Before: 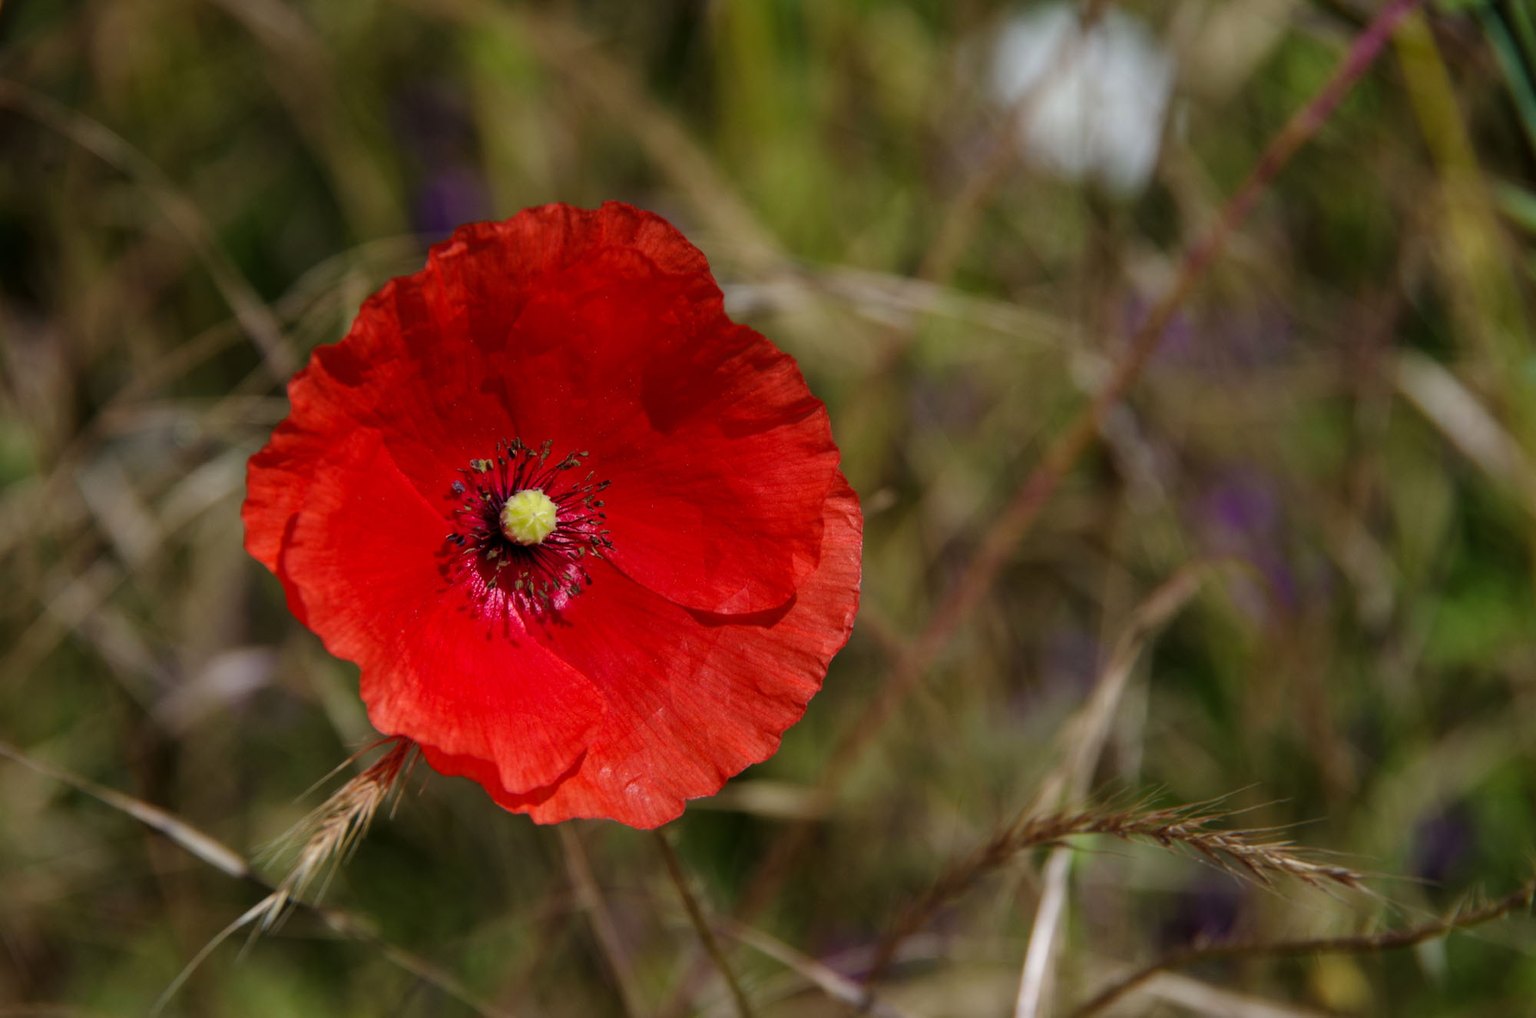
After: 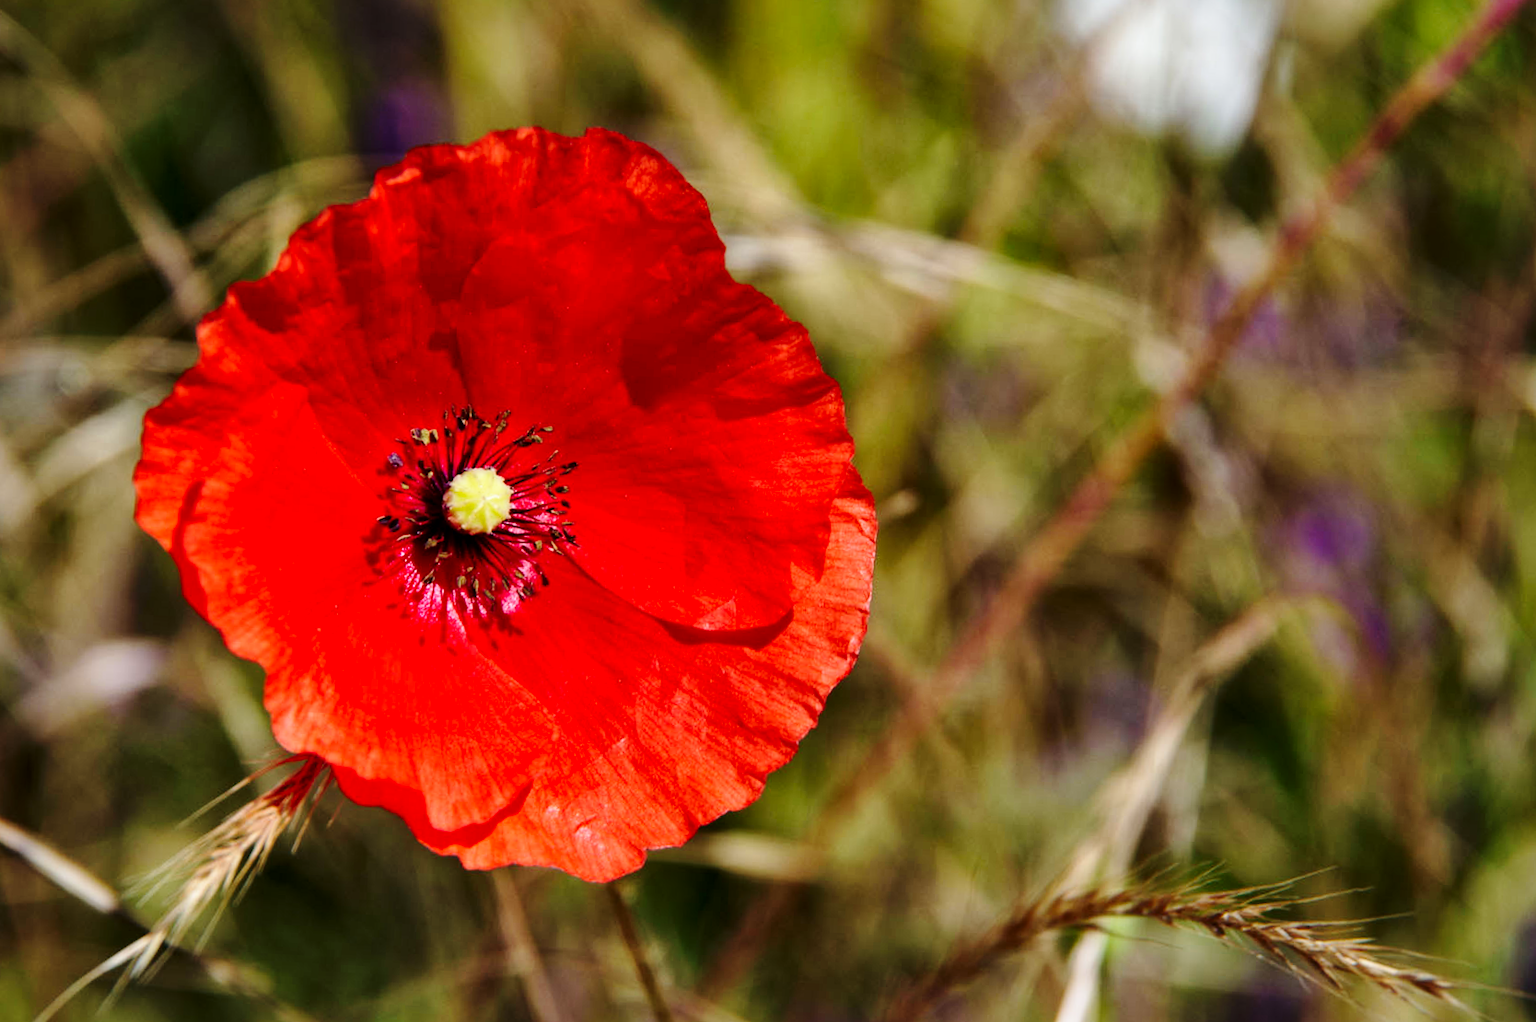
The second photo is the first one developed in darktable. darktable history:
exposure: exposure 0.019 EV, compensate highlight preservation false
base curve: curves: ch0 [(0, 0) (0.028, 0.03) (0.121, 0.232) (0.46, 0.748) (0.859, 0.968) (1, 1)], preserve colors none
crop and rotate: angle -3.13°, left 5.195%, top 5.171%, right 4.607%, bottom 4.241%
local contrast: mode bilateral grid, contrast 21, coarseness 49, detail 141%, midtone range 0.2
